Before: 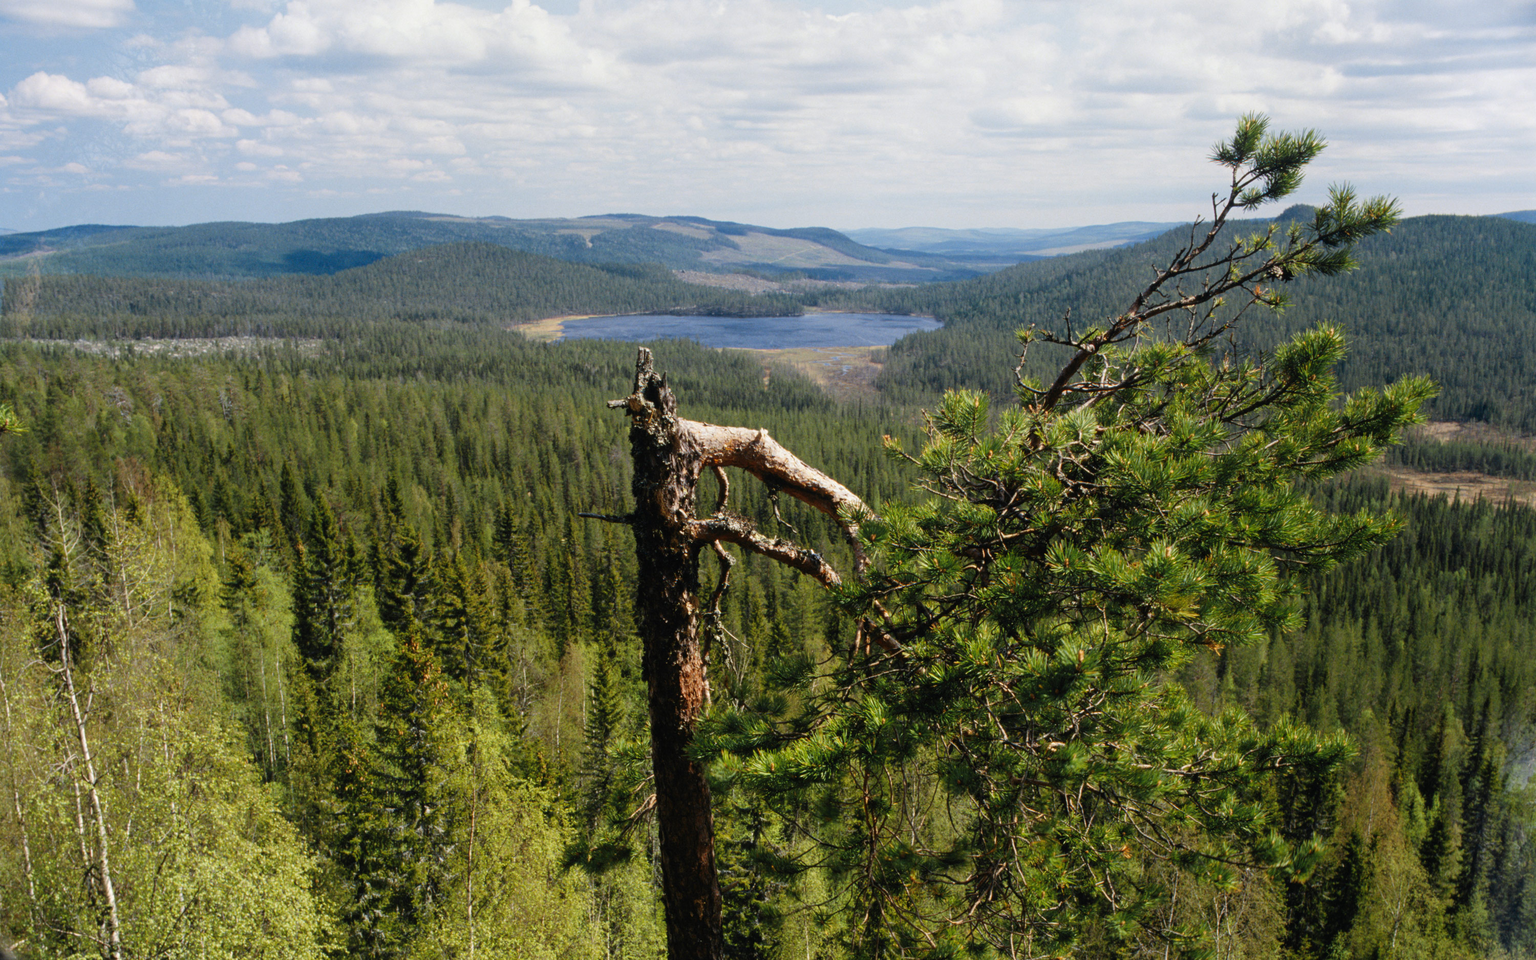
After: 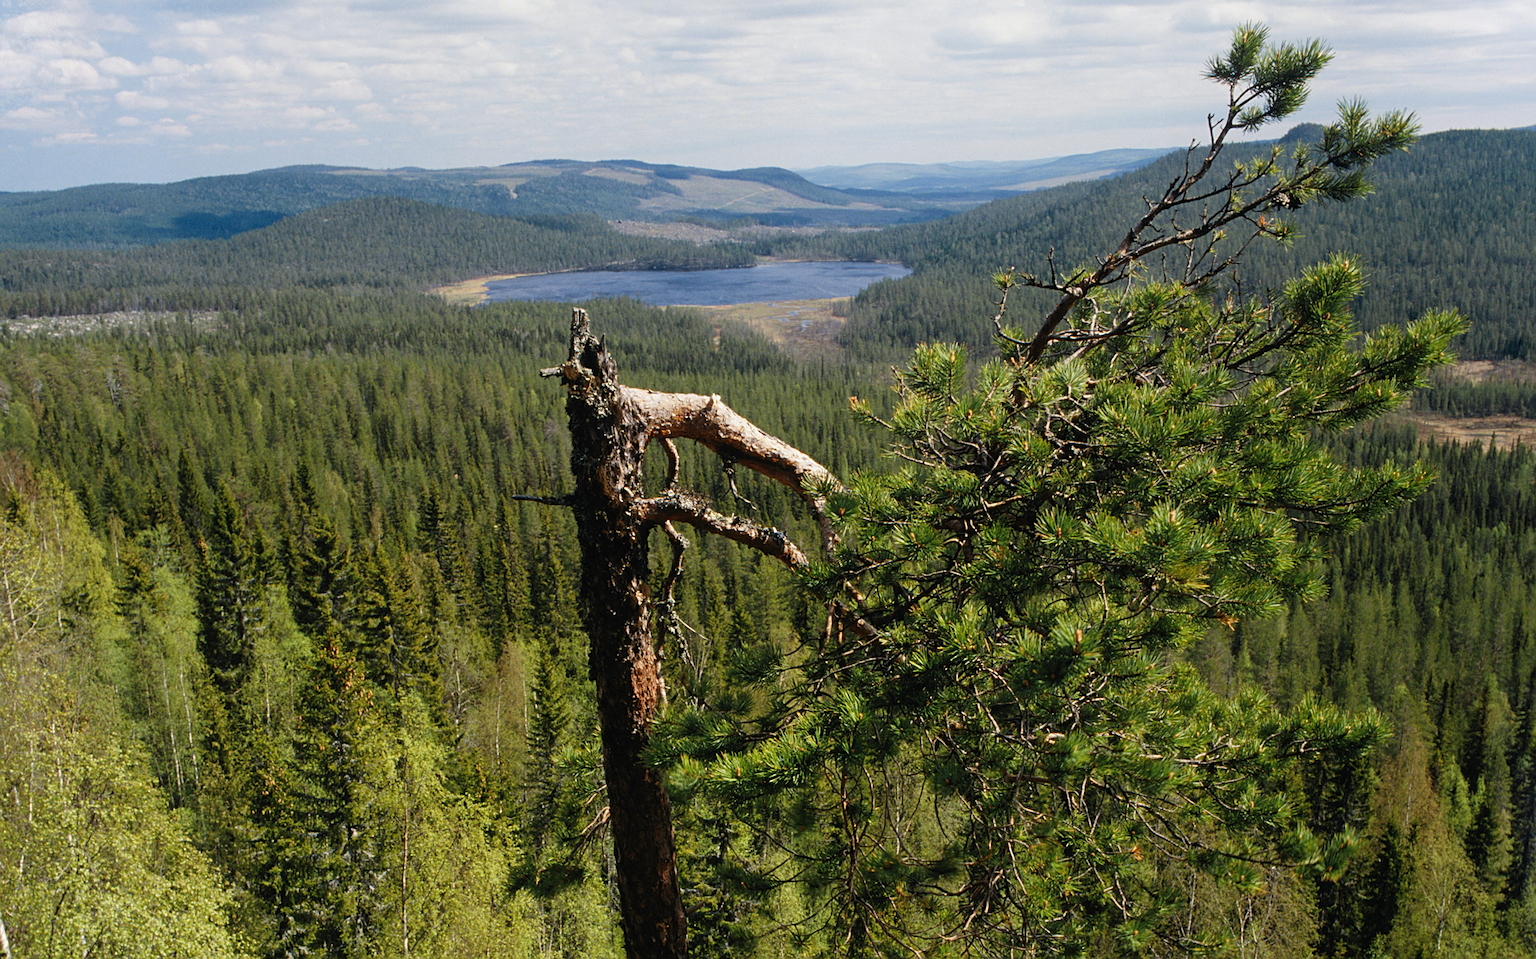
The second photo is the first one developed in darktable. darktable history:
crop and rotate: angle 1.96°, left 5.673%, top 5.673%
color correction: saturation 0.99
sharpen: on, module defaults
